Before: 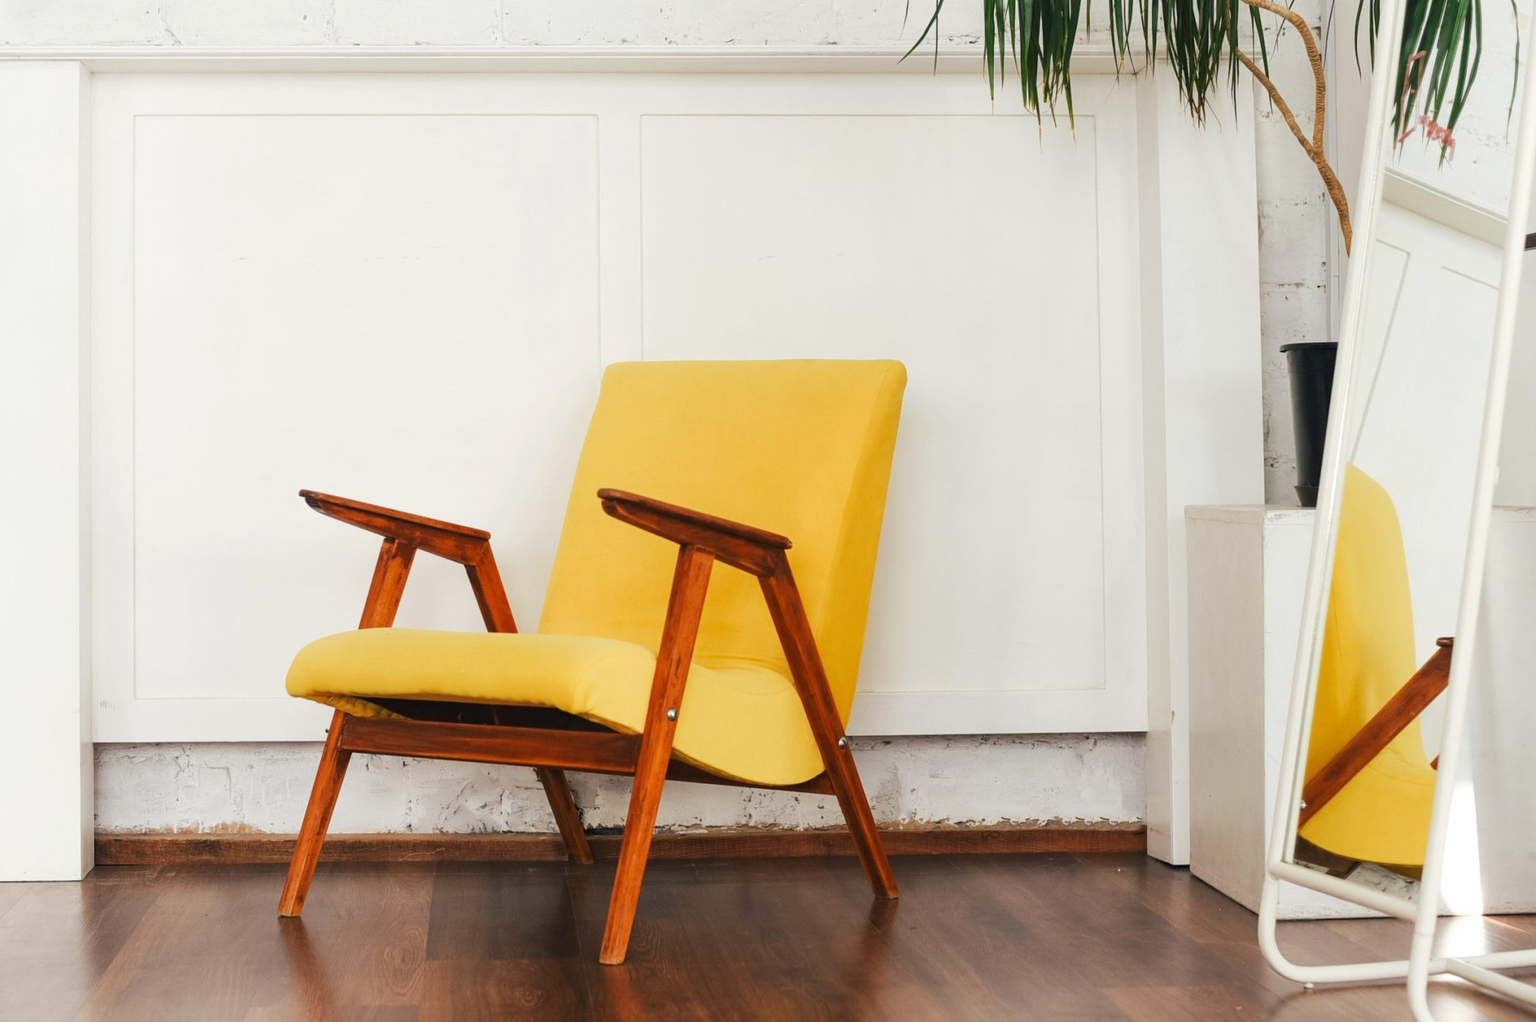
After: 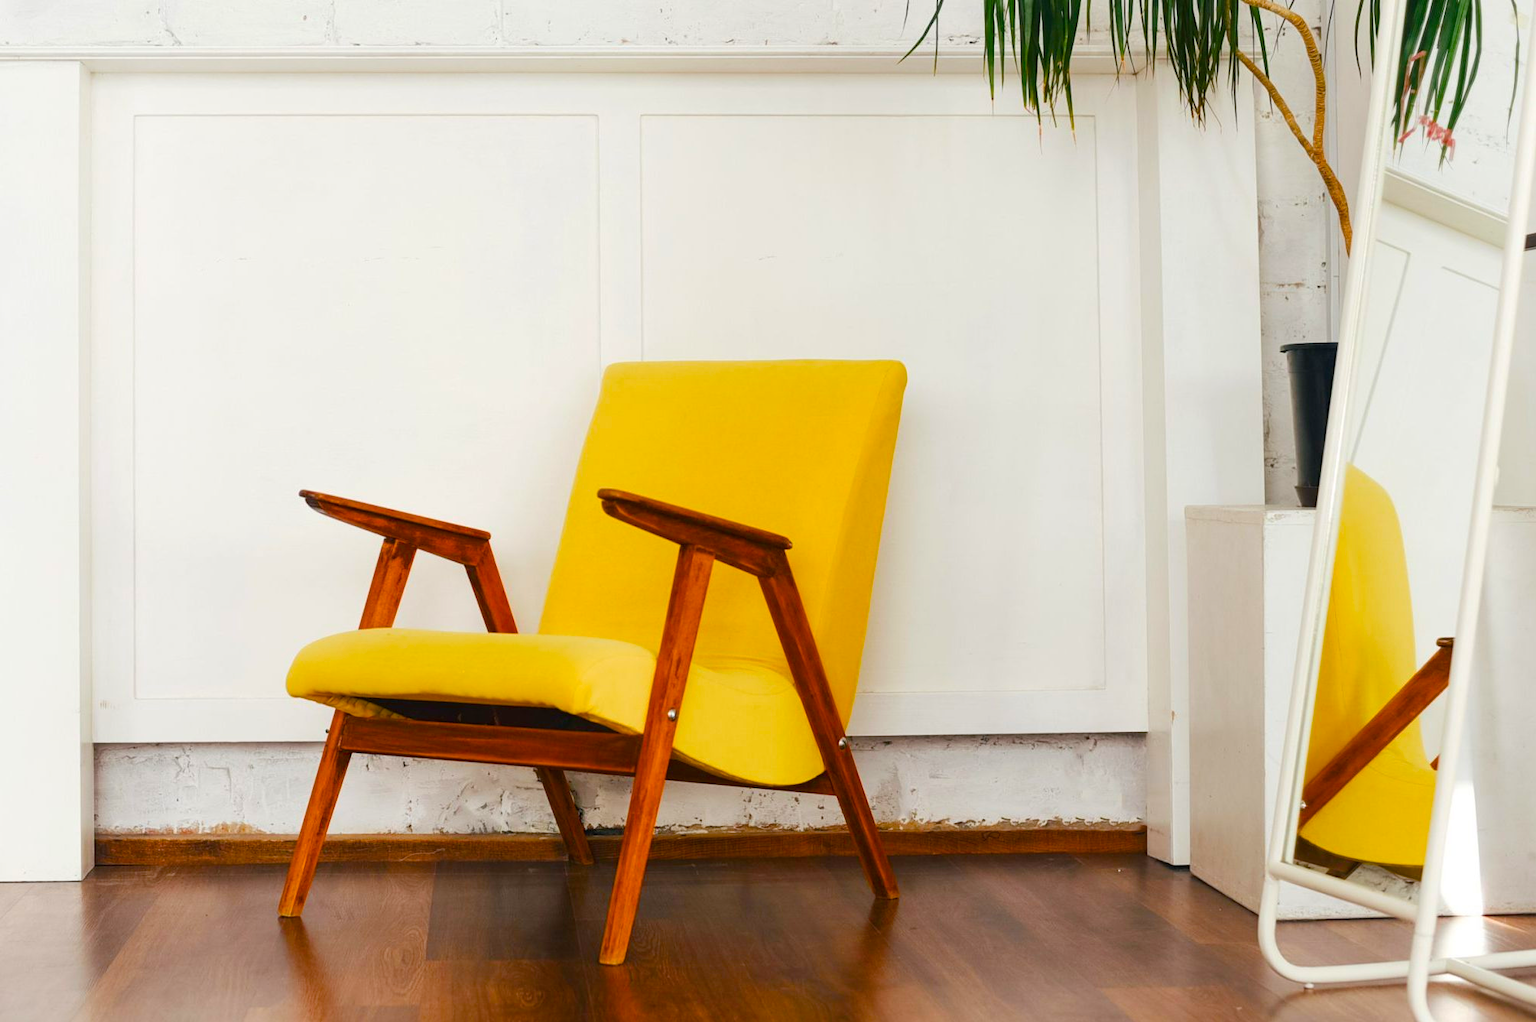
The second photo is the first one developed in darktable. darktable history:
color balance rgb: perceptual saturation grading › global saturation 20%, perceptual saturation grading › highlights 2.252%, perceptual saturation grading › shadows 49.607%, global vibrance 14.855%
